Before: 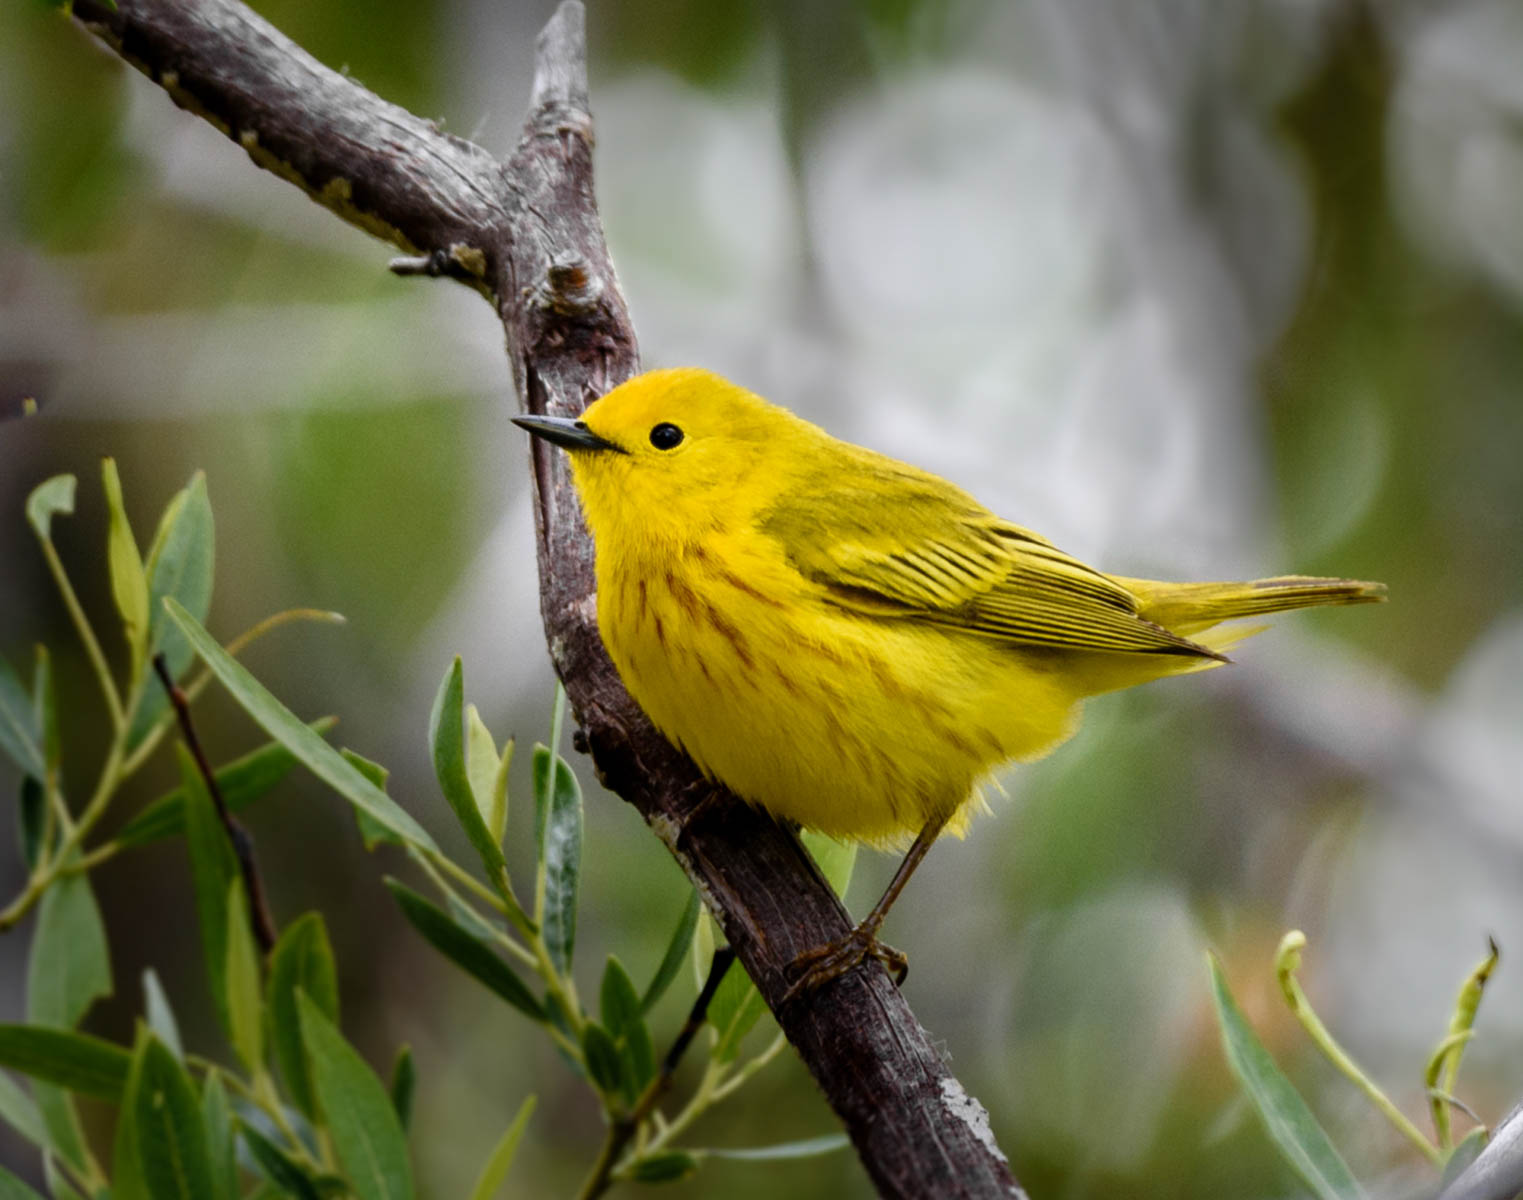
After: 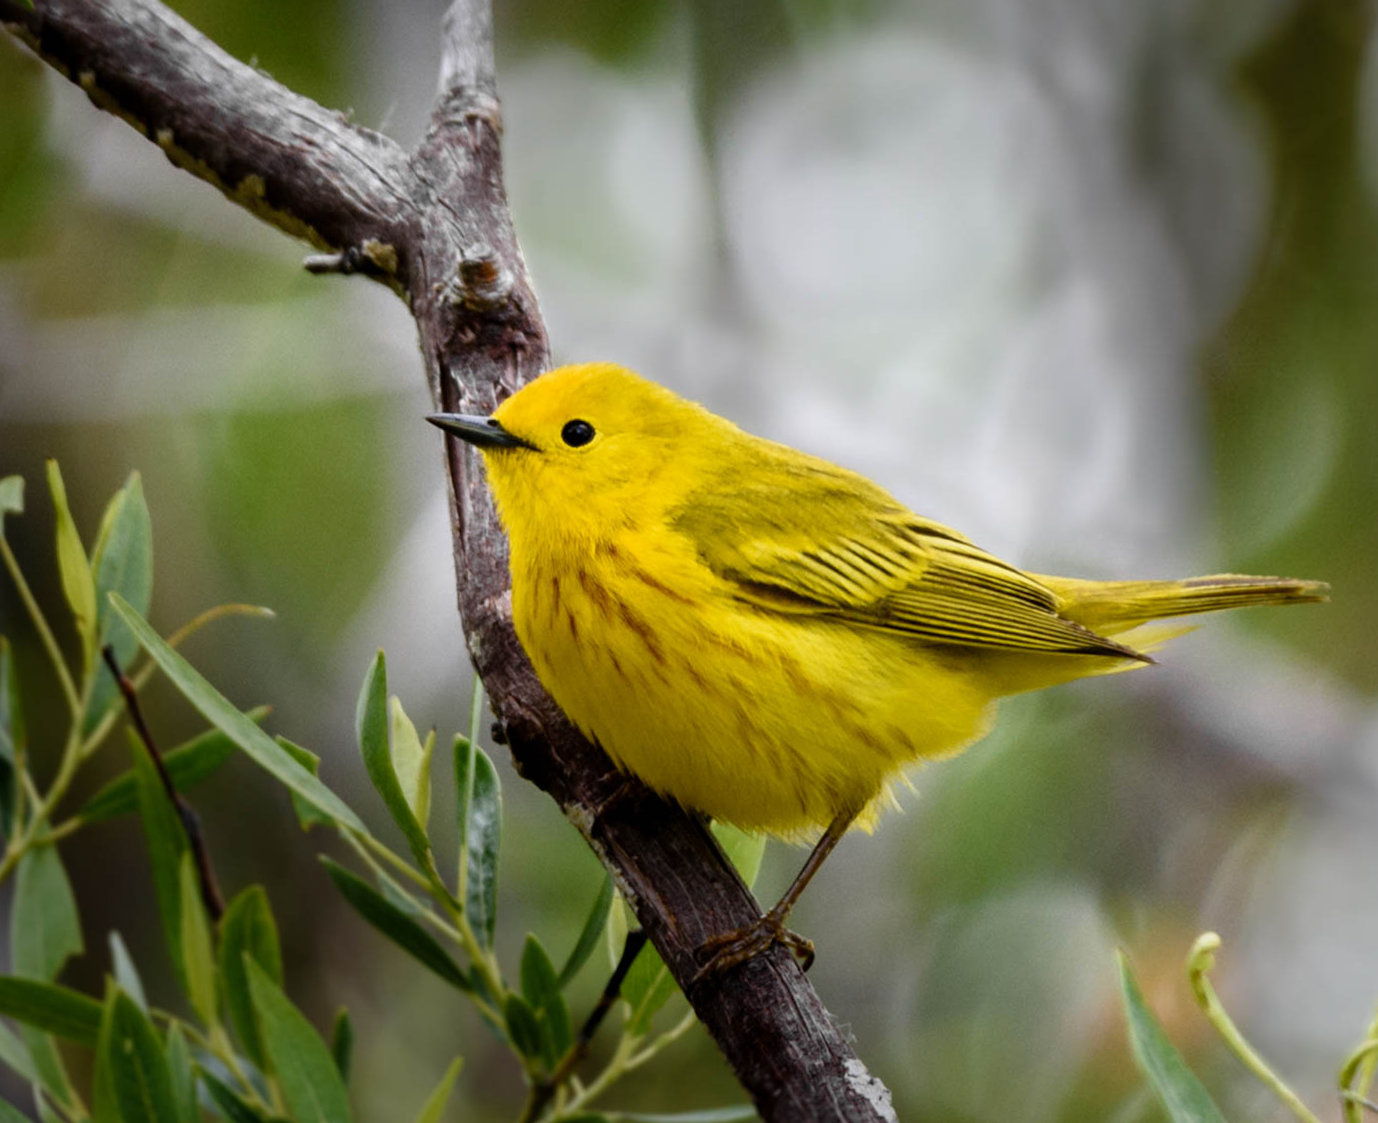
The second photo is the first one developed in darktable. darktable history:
crop: right 4.126%, bottom 0.031%
rotate and perspective: rotation 0.062°, lens shift (vertical) 0.115, lens shift (horizontal) -0.133, crop left 0.047, crop right 0.94, crop top 0.061, crop bottom 0.94
